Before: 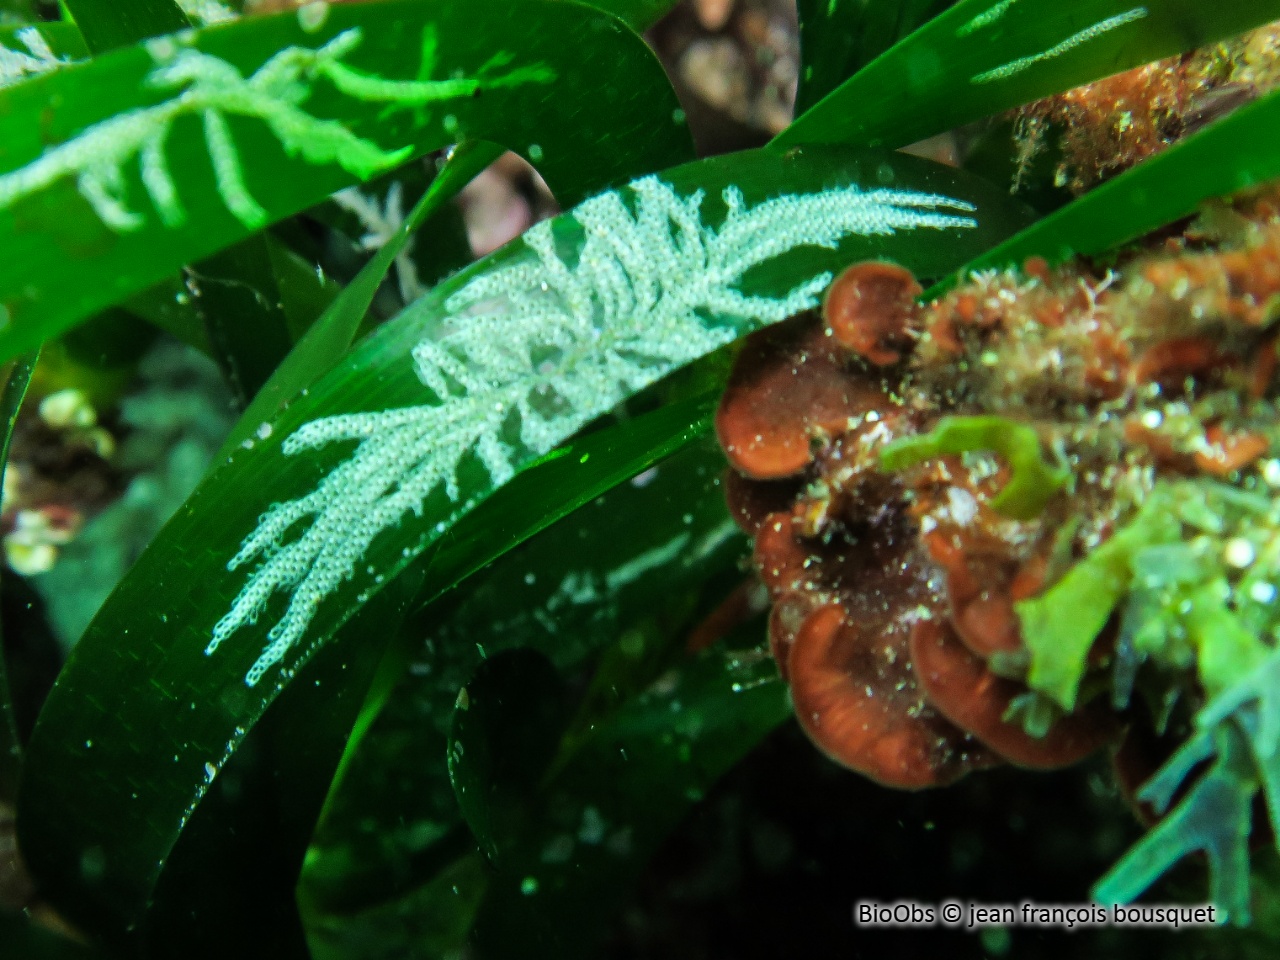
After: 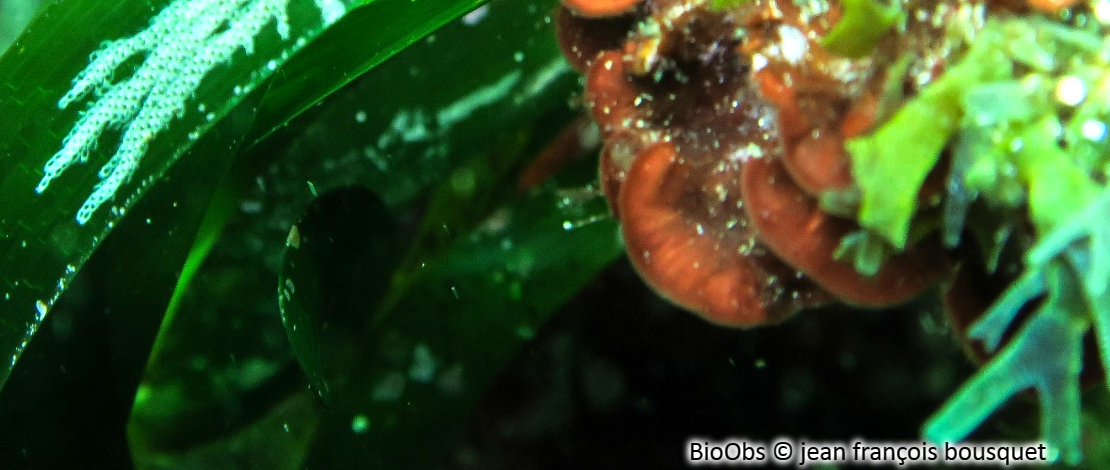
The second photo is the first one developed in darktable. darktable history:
exposure: exposure 0.739 EV, compensate highlight preservation false
crop and rotate: left 13.262%, top 48.193%, bottom 2.815%
